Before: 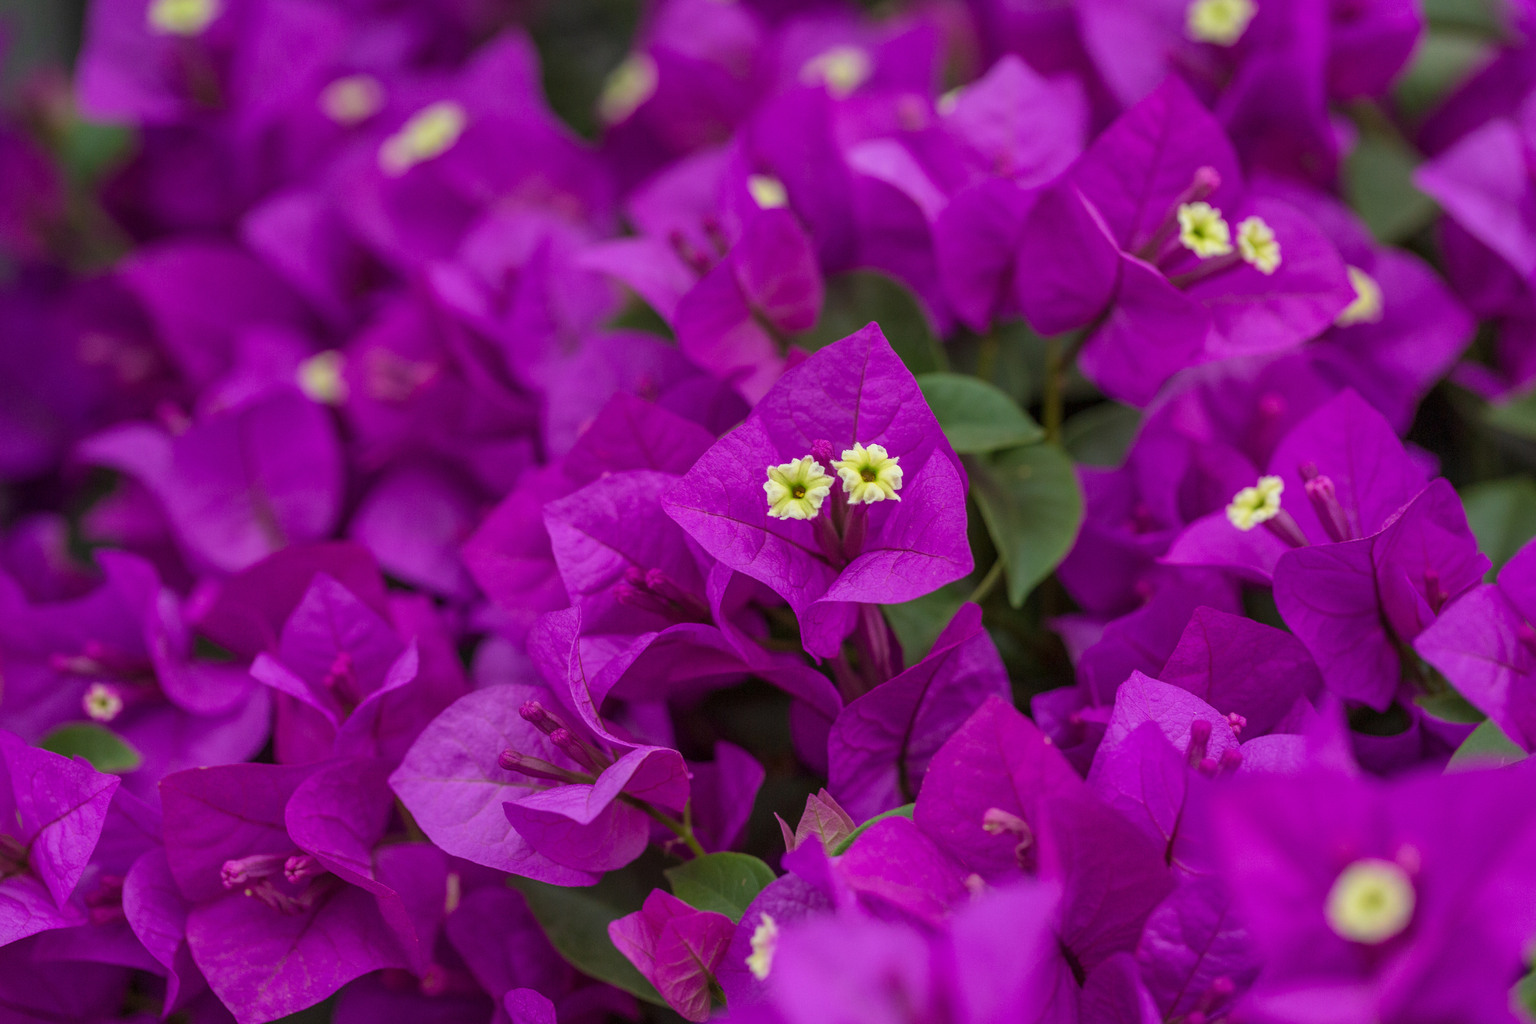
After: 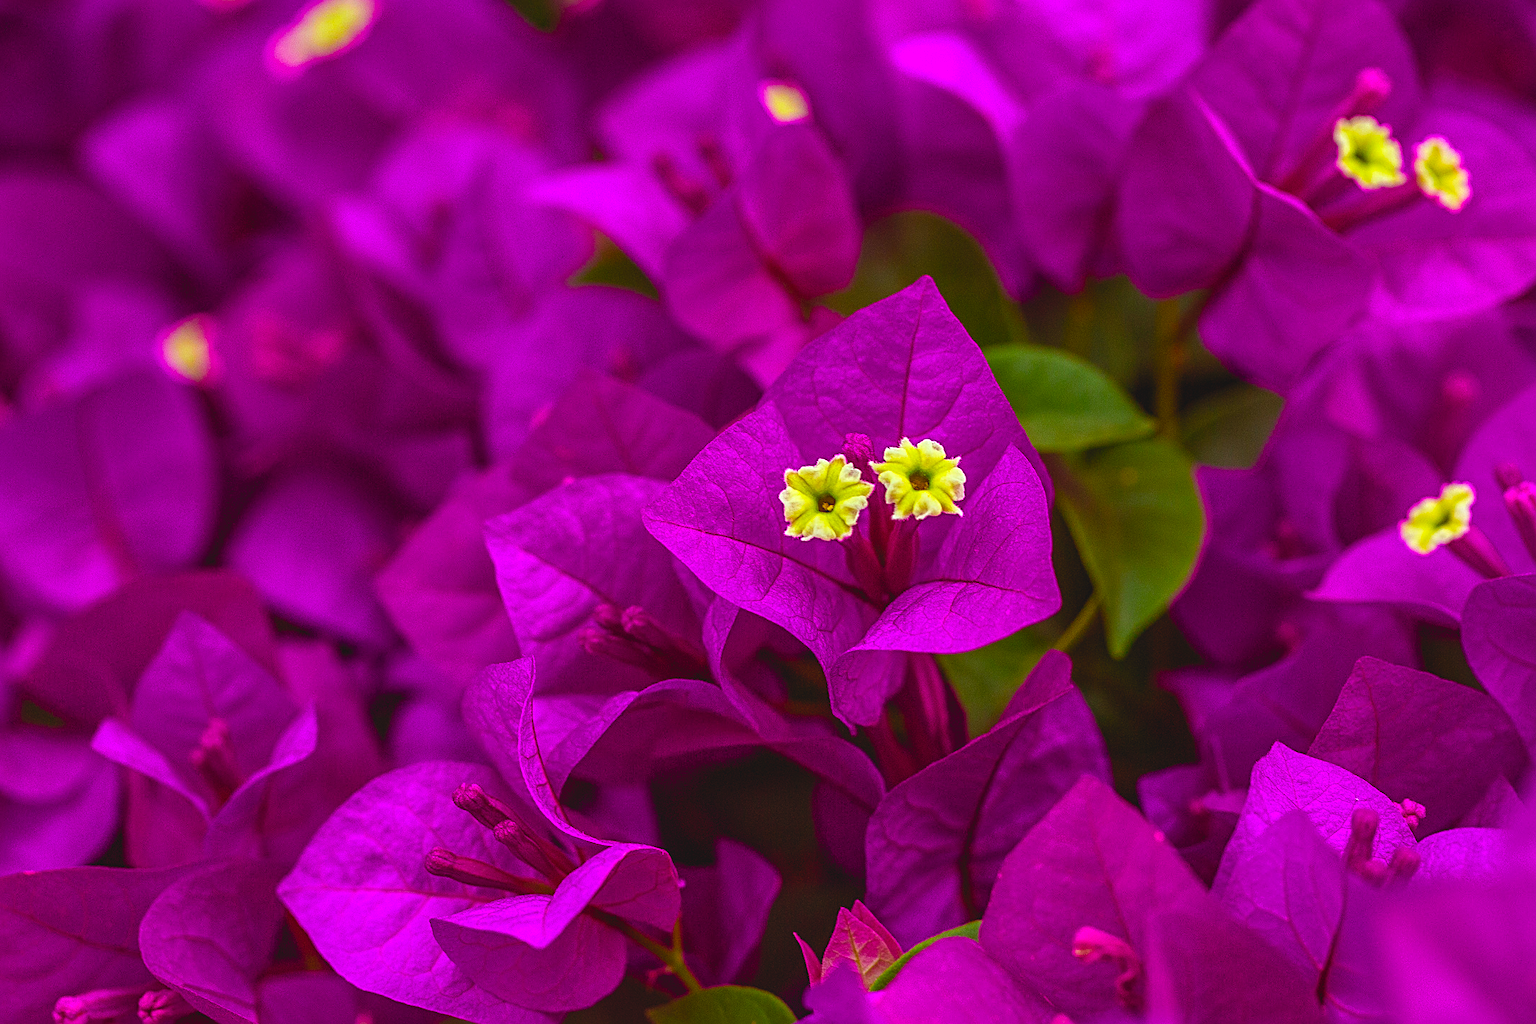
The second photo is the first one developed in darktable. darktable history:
local contrast: on, module defaults
crop and rotate: left 11.831%, top 11.346%, right 13.429%, bottom 13.899%
contrast brightness saturation: contrast -0.19, saturation 0.19
rgb levels: mode RGB, independent channels, levels [[0, 0.5, 1], [0, 0.521, 1], [0, 0.536, 1]]
sharpen: radius 2.543, amount 0.636
color balance rgb: linear chroma grading › global chroma 9%, perceptual saturation grading › global saturation 36%, perceptual saturation grading › shadows 35%, perceptual brilliance grading › global brilliance 15%, perceptual brilliance grading › shadows -35%, global vibrance 15%
tone equalizer: on, module defaults
